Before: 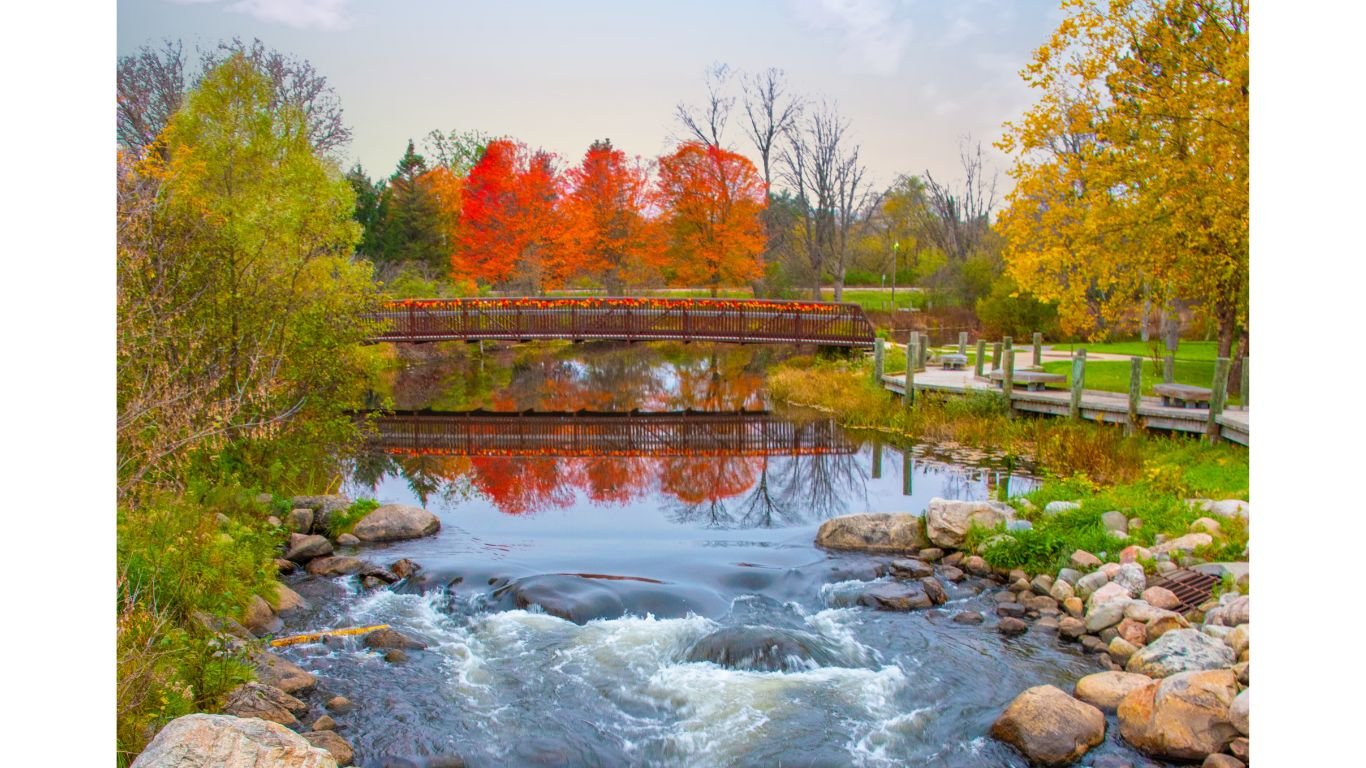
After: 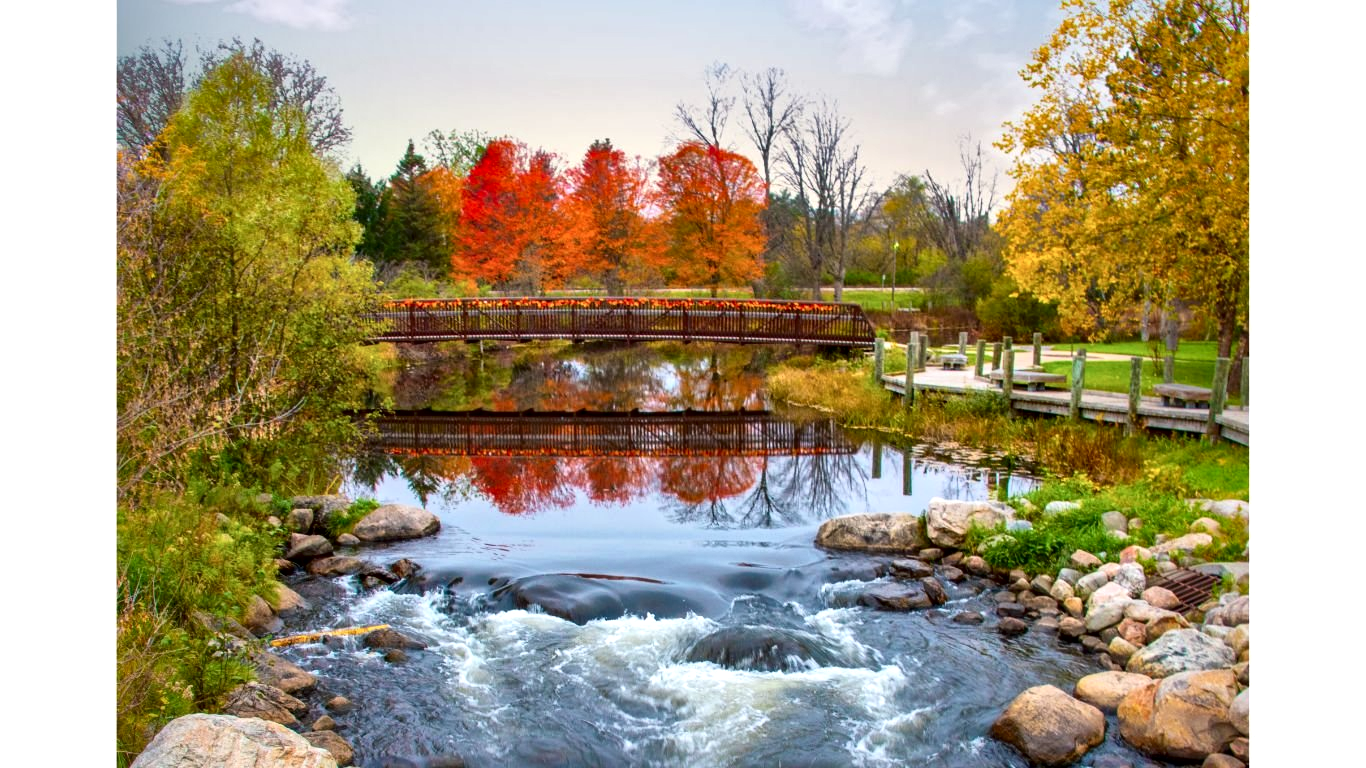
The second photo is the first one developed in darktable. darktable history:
local contrast: mode bilateral grid, contrast 70, coarseness 75, detail 180%, midtone range 0.2
tone equalizer: on, module defaults
